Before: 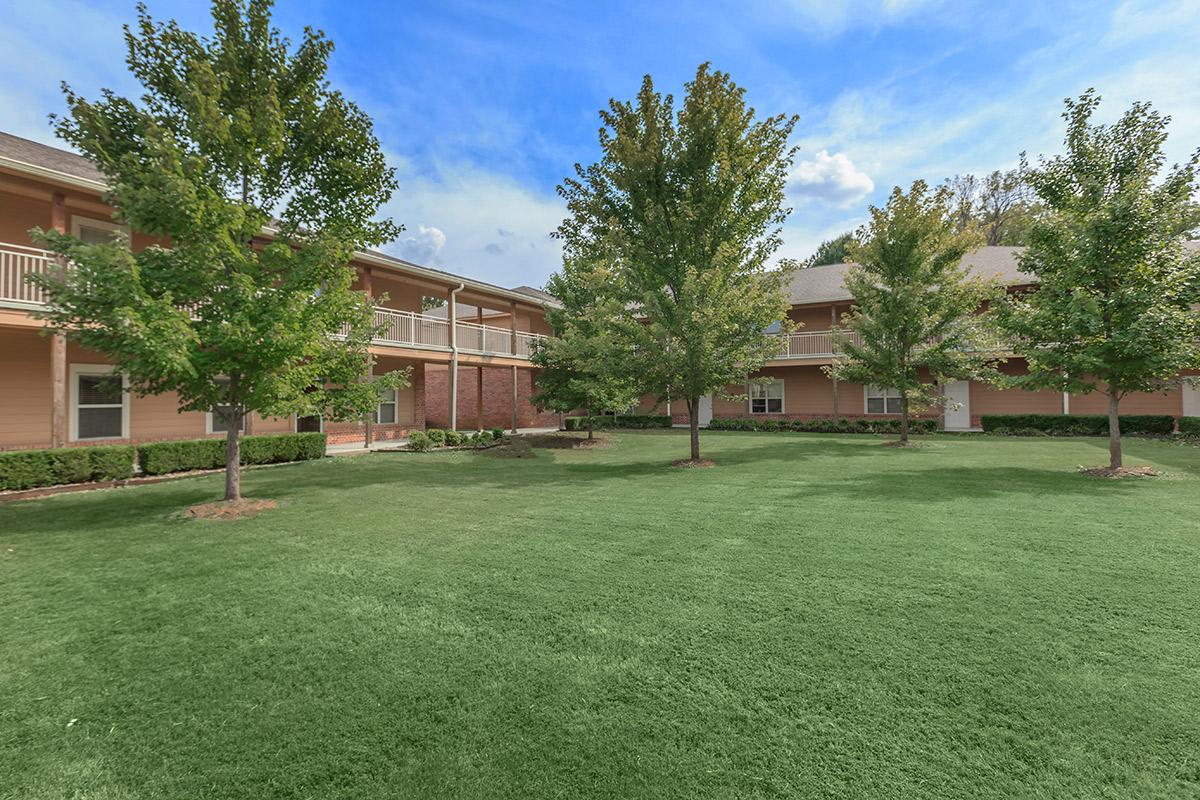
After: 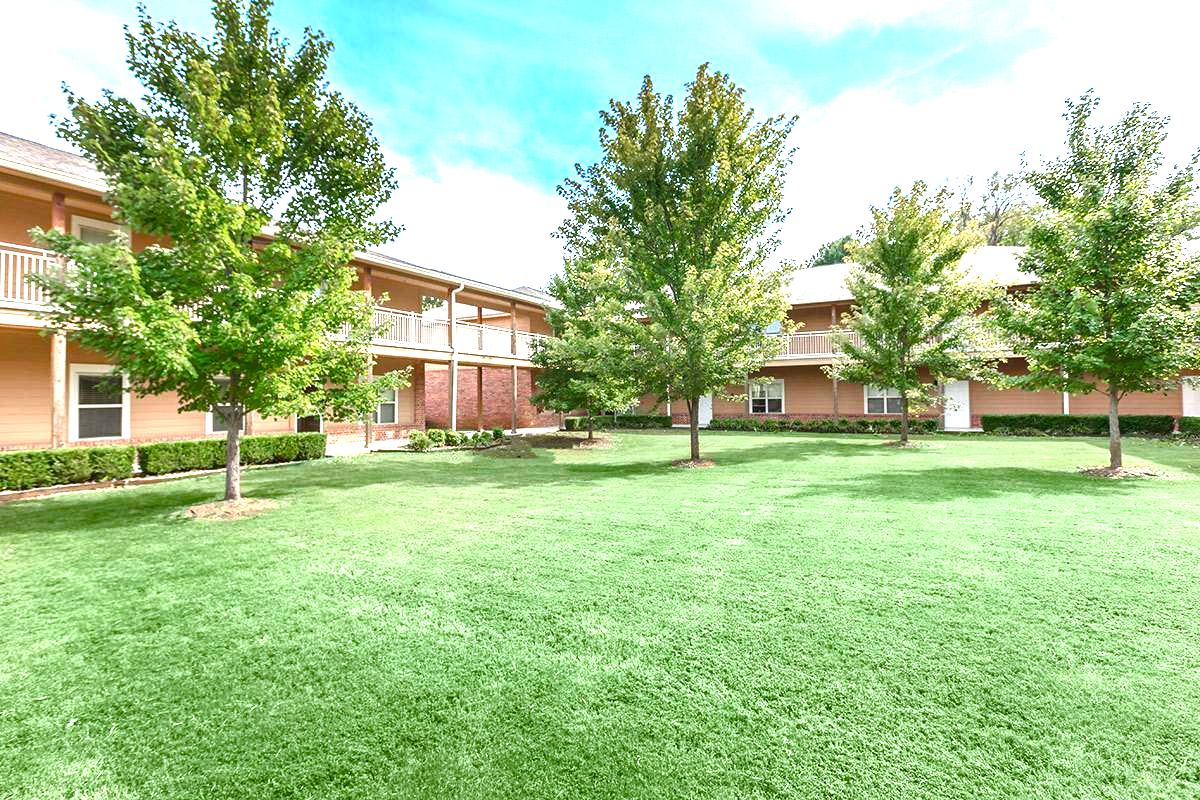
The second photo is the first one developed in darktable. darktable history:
color balance rgb: highlights gain › luminance 16.584%, highlights gain › chroma 2.95%, highlights gain › hue 258.2°, perceptual saturation grading › global saturation 23.56%, perceptual saturation grading › highlights -24.468%, perceptual saturation grading › mid-tones 24.664%, perceptual saturation grading › shadows 40.319%, perceptual brilliance grading › global brilliance -16.972%, perceptual brilliance grading › highlights 28.429%
exposure: black level correction 0, exposure 1.199 EV, compensate highlight preservation false
